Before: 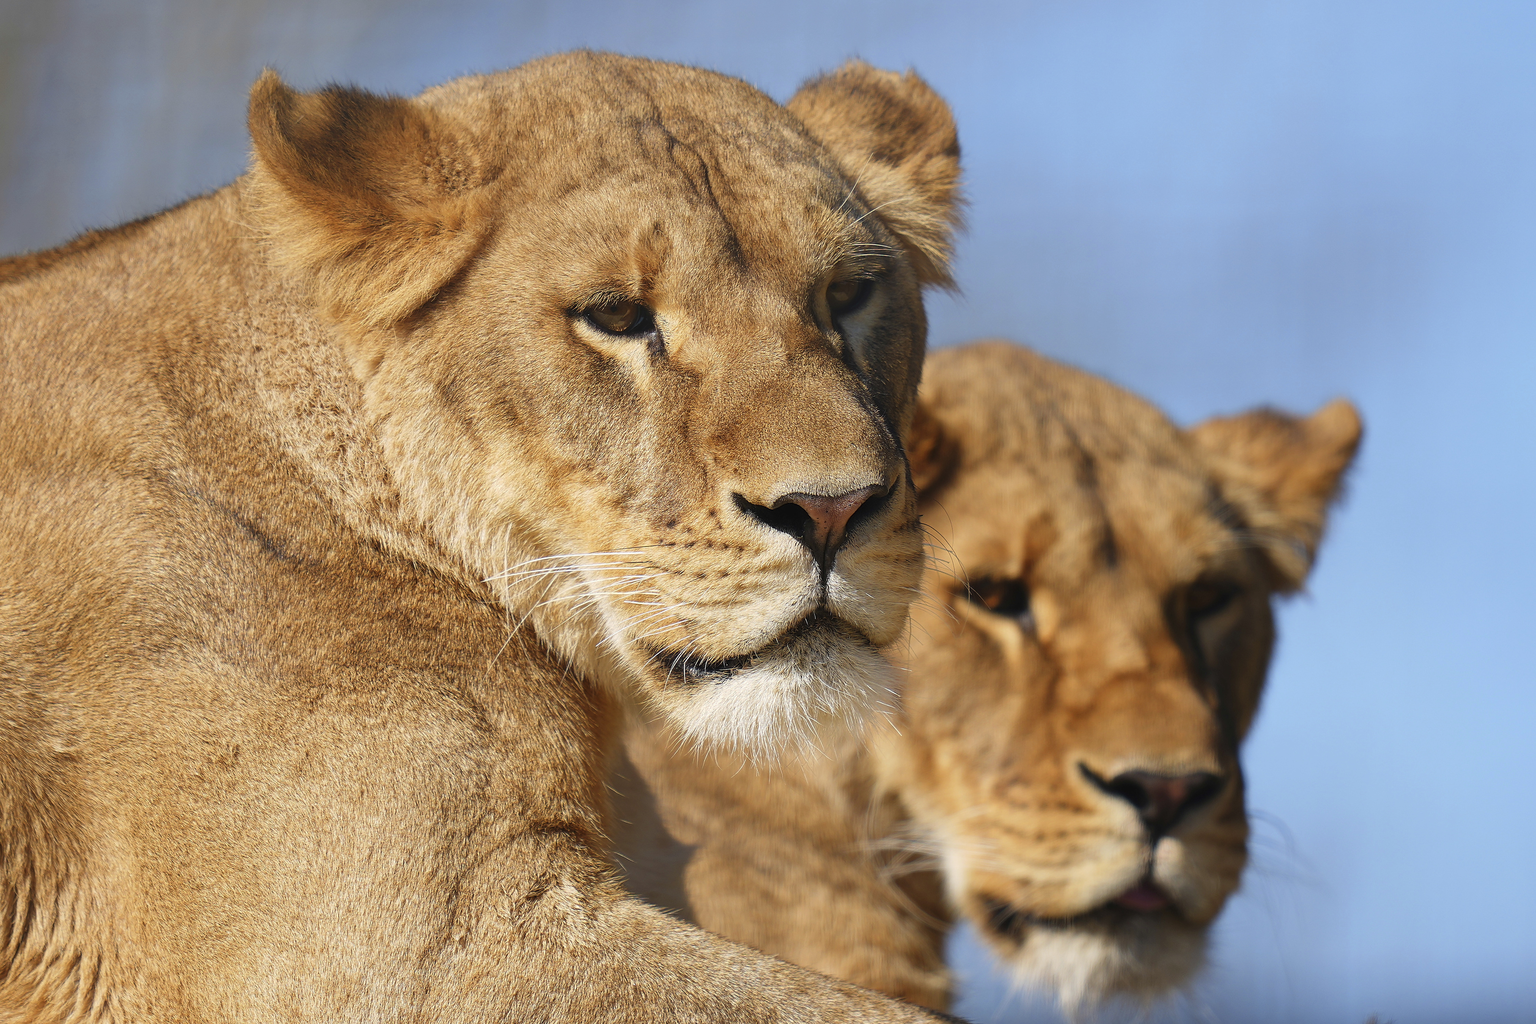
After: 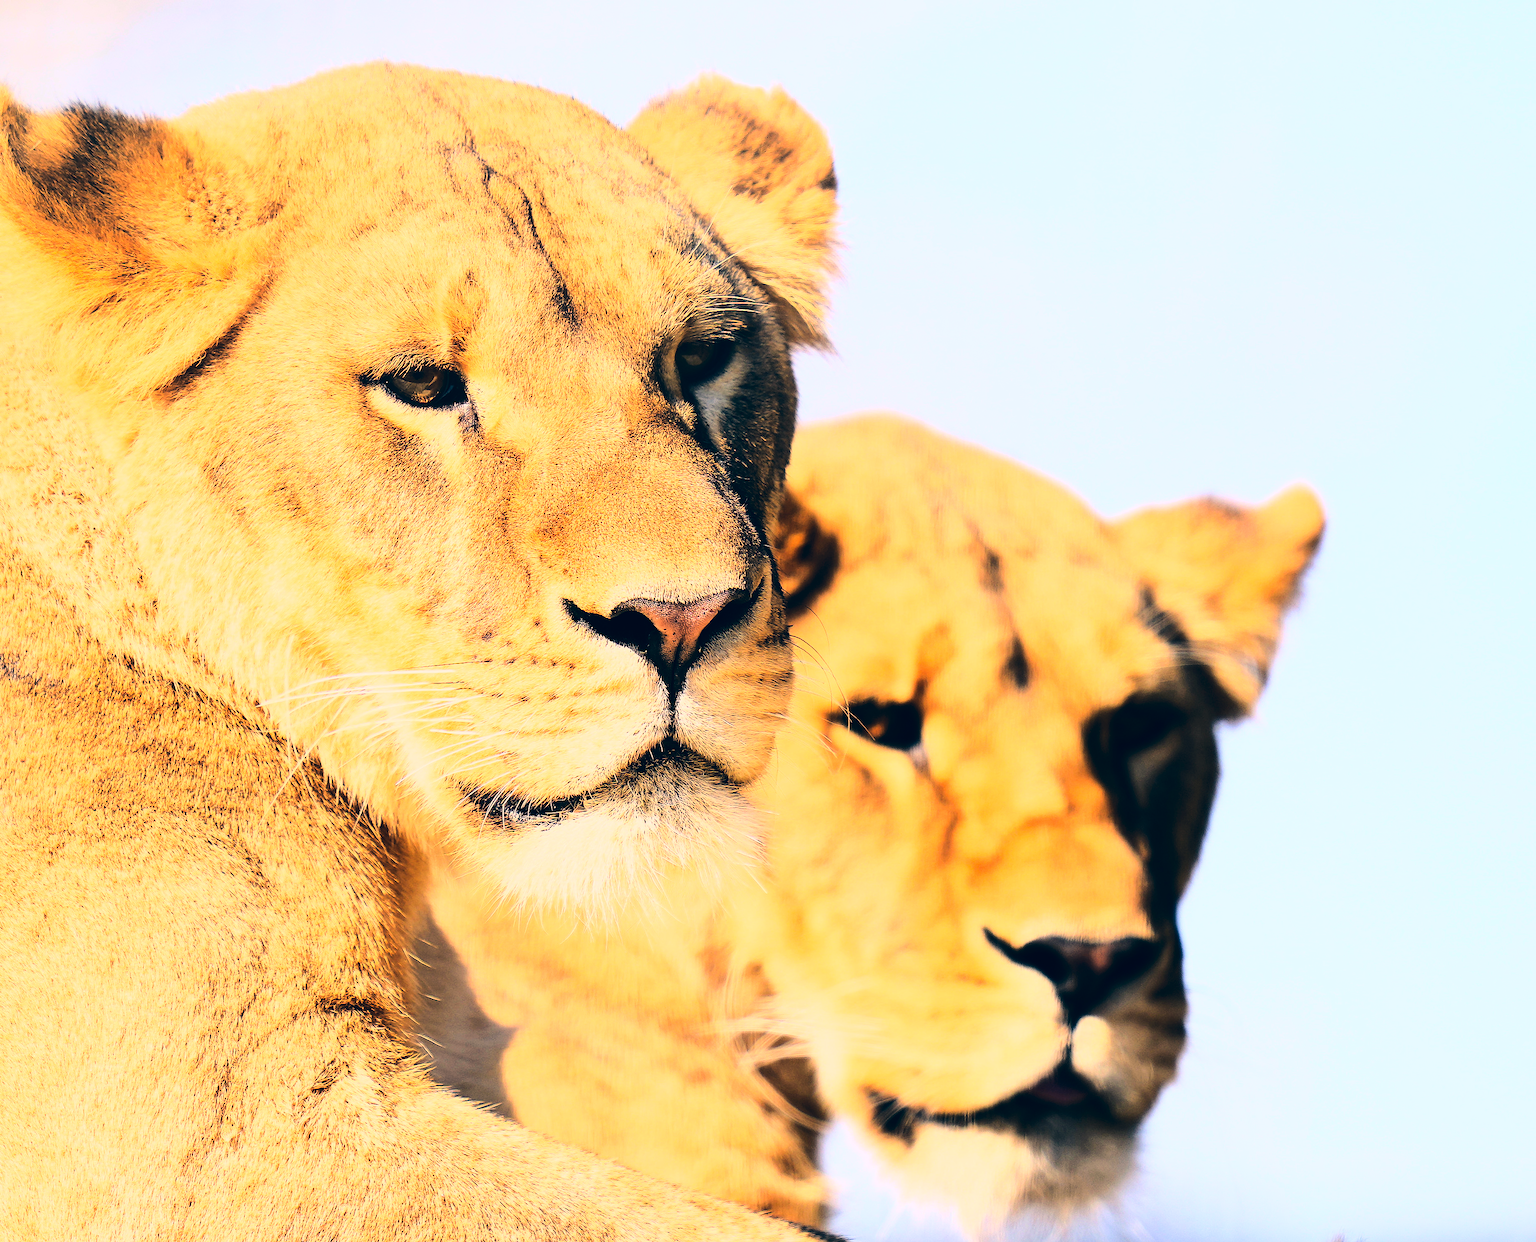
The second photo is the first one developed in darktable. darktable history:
color correction: highlights a* 10.32, highlights b* 14.66, shadows a* -9.59, shadows b* -15.02
base curve: curves: ch0 [(0, 0) (0.025, 0.046) (0.112, 0.277) (0.467, 0.74) (0.814, 0.929) (1, 0.942)]
crop: left 17.582%, bottom 0.031%
rgb curve: curves: ch0 [(0, 0) (0.21, 0.15) (0.24, 0.21) (0.5, 0.75) (0.75, 0.96) (0.89, 0.99) (1, 1)]; ch1 [(0, 0.02) (0.21, 0.13) (0.25, 0.2) (0.5, 0.67) (0.75, 0.9) (0.89, 0.97) (1, 1)]; ch2 [(0, 0.02) (0.21, 0.13) (0.25, 0.2) (0.5, 0.67) (0.75, 0.9) (0.89, 0.97) (1, 1)], compensate middle gray true
